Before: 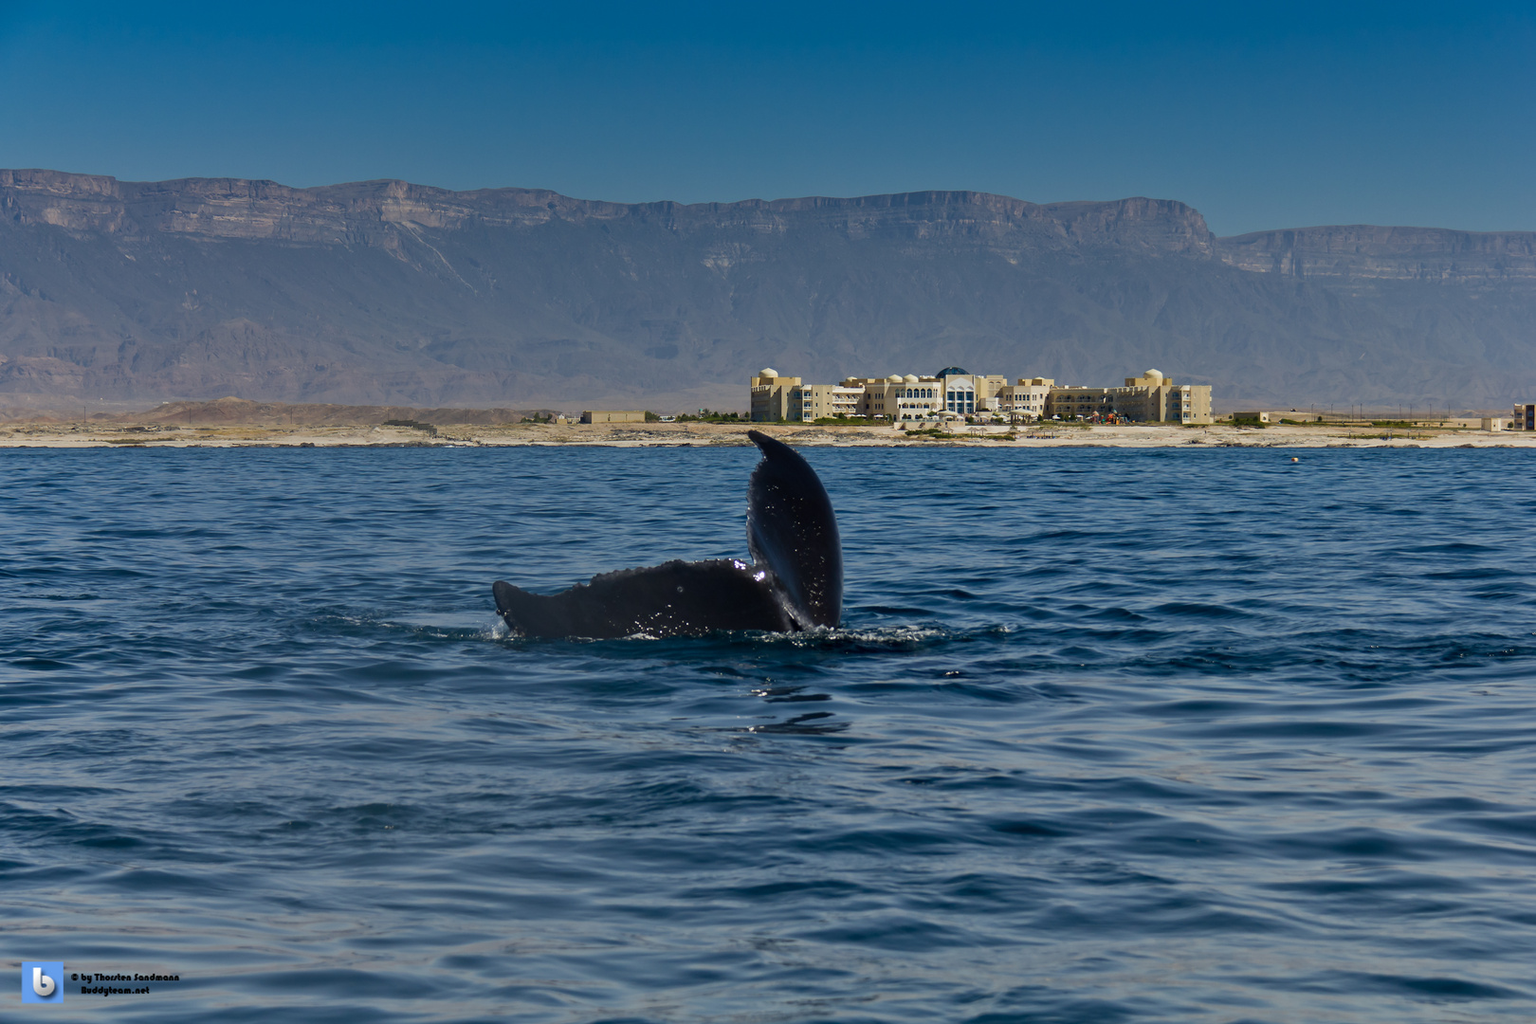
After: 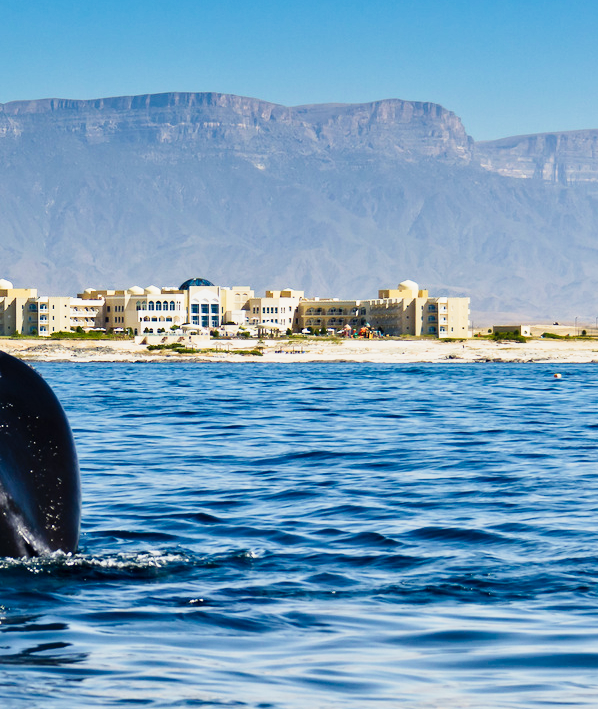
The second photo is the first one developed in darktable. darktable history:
tone curve: curves: ch0 [(0, 0) (0.003, 0.003) (0.011, 0.012) (0.025, 0.027) (0.044, 0.048) (0.069, 0.074) (0.1, 0.117) (0.136, 0.177) (0.177, 0.246) (0.224, 0.324) (0.277, 0.422) (0.335, 0.531) (0.399, 0.633) (0.468, 0.733) (0.543, 0.824) (0.623, 0.895) (0.709, 0.938) (0.801, 0.961) (0.898, 0.98) (1, 1)], preserve colors none
crop and rotate: left 49.936%, top 10.094%, right 13.136%, bottom 24.256%
